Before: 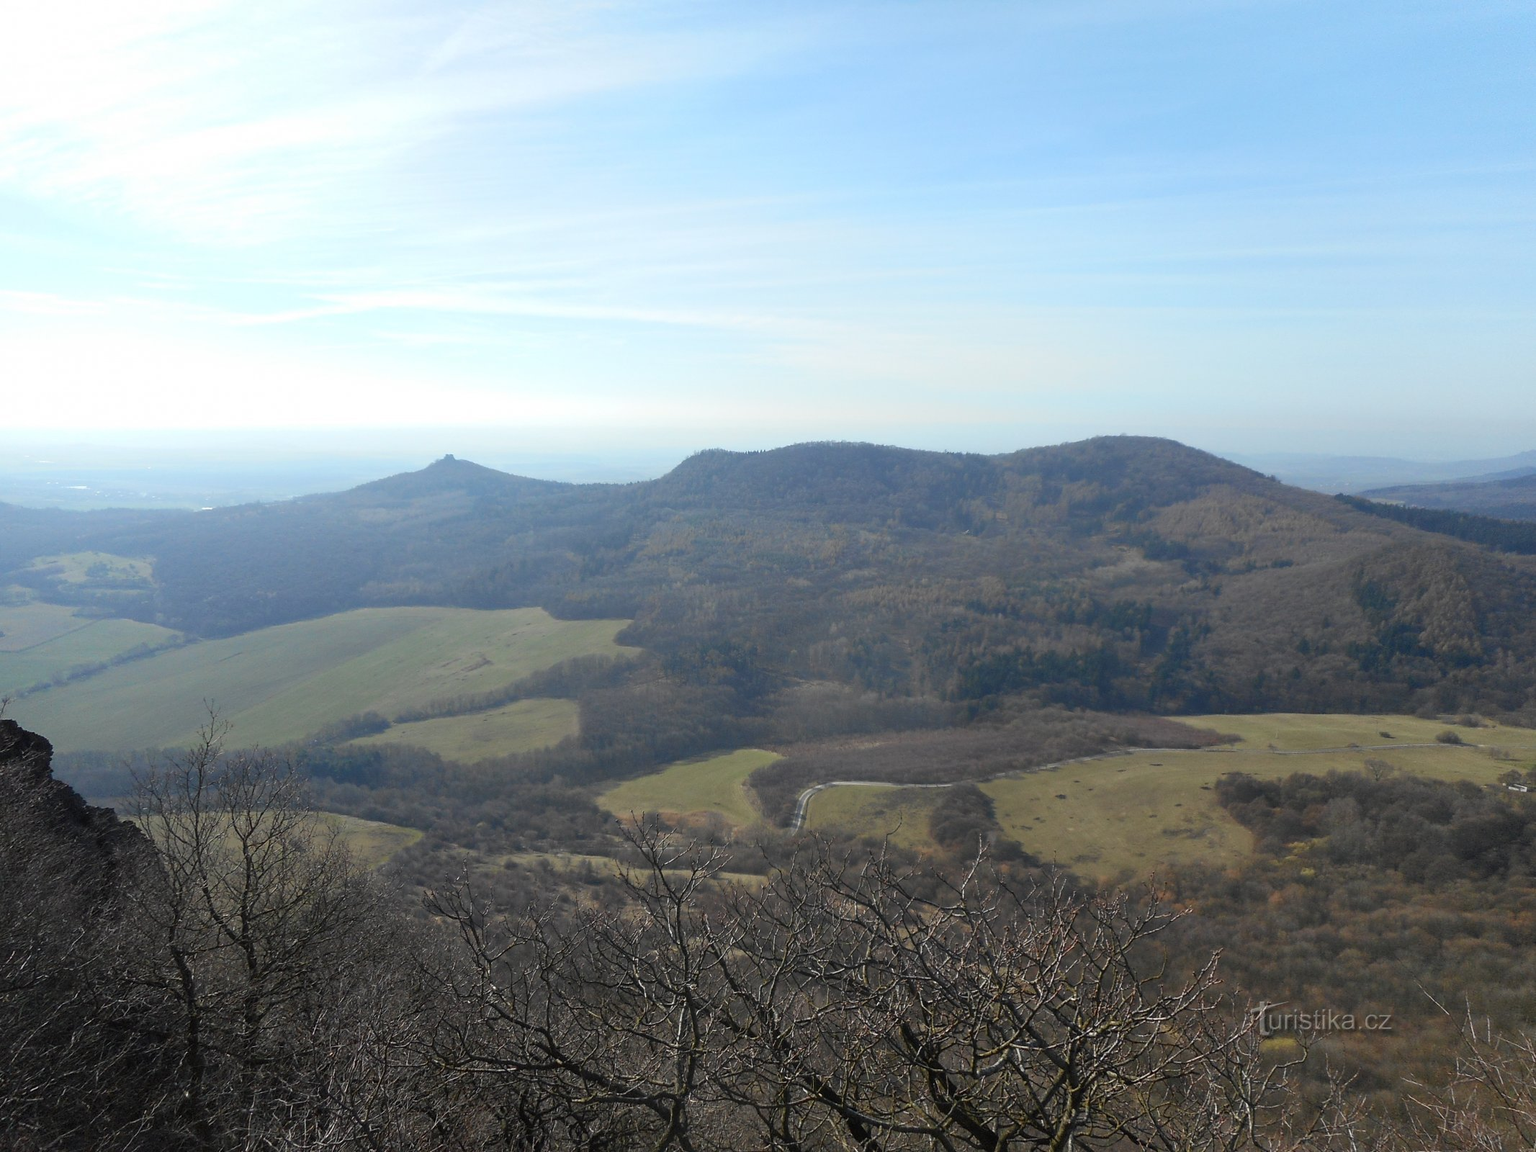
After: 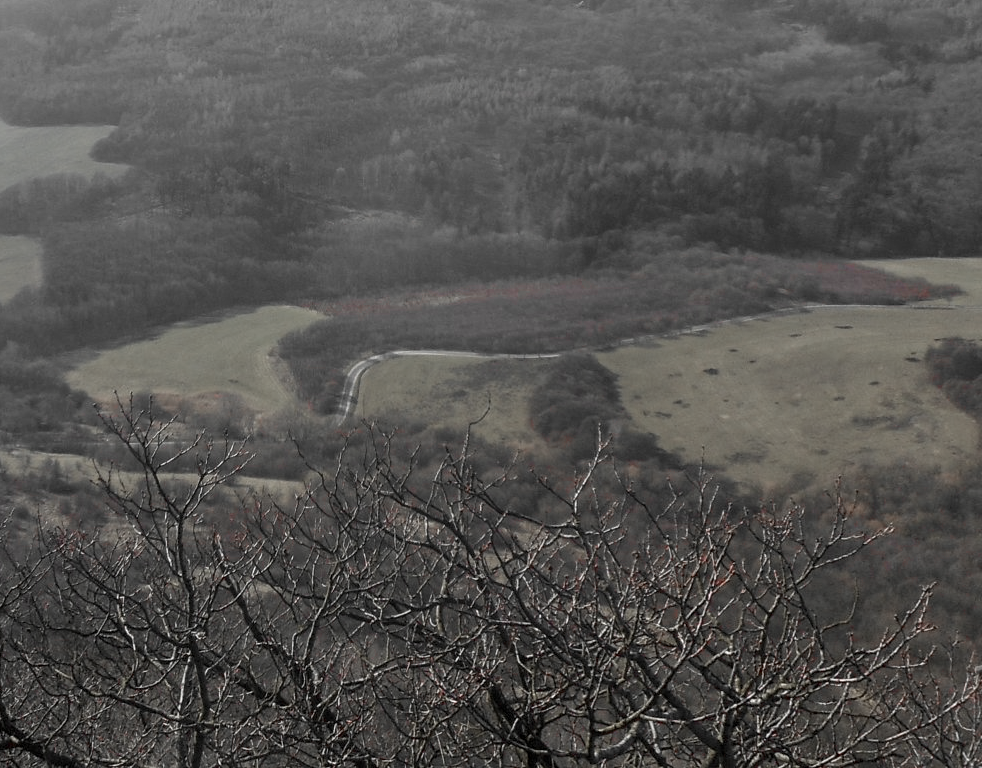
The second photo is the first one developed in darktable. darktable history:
exposure: black level correction 0.001, compensate exposure bias true, compensate highlight preservation false
local contrast: highlights 105%, shadows 100%, detail 119%, midtone range 0.2
color zones: curves: ch1 [(0, 0.831) (0.08, 0.771) (0.157, 0.268) (0.241, 0.207) (0.562, -0.005) (0.714, -0.013) (0.876, 0.01) (1, 0.831)]
crop: left 35.764%, top 45.95%, right 18.174%, bottom 5.989%
